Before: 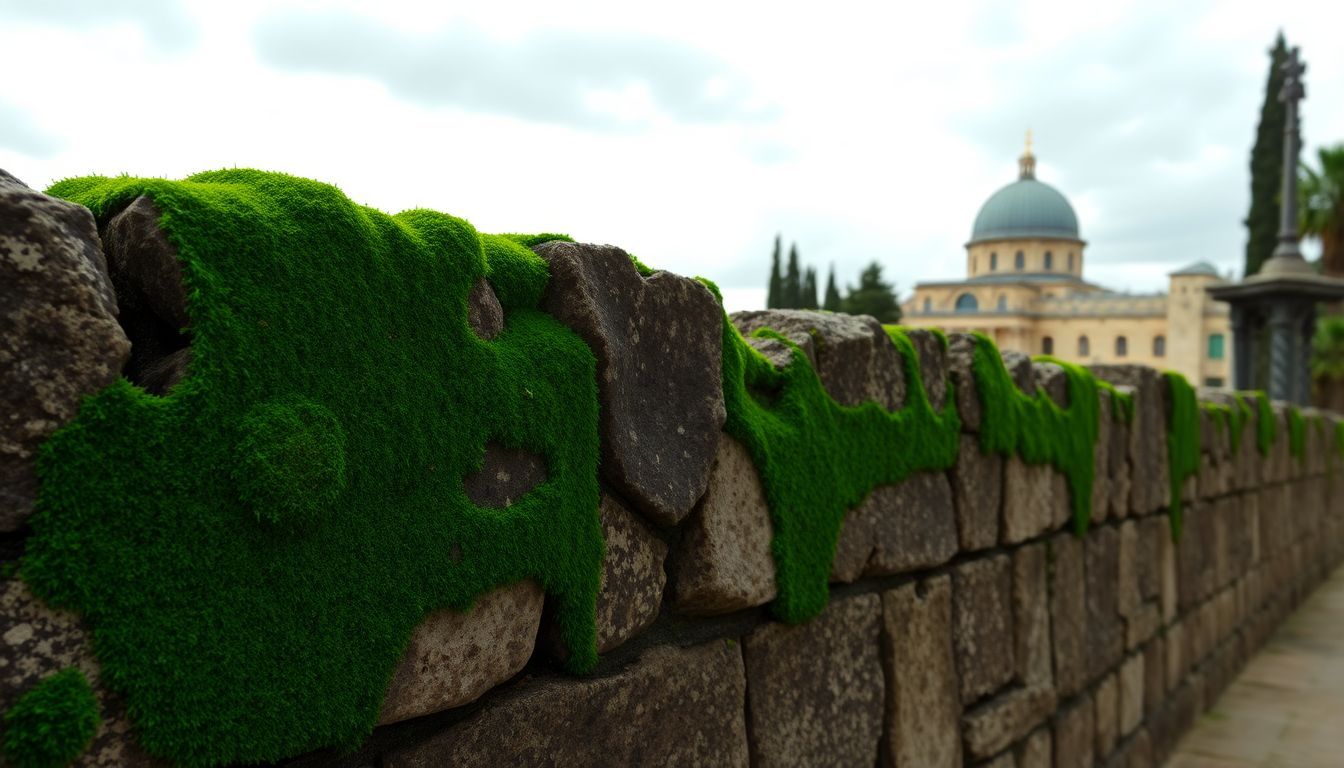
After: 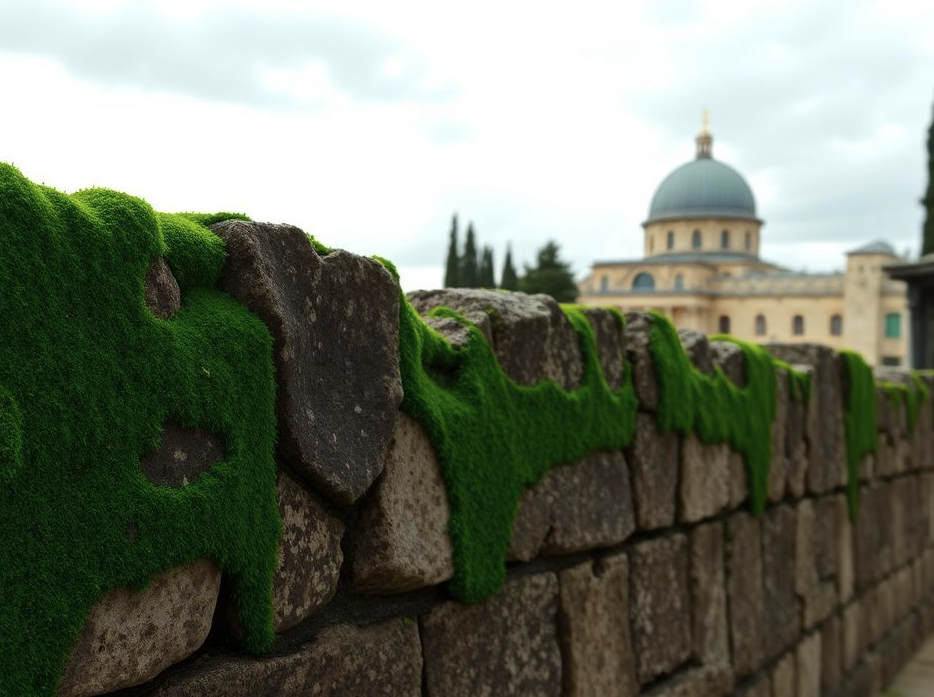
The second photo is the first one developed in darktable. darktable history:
crop and rotate: left 24.034%, top 2.838%, right 6.406%, bottom 6.299%
color contrast: green-magenta contrast 0.84, blue-yellow contrast 0.86
